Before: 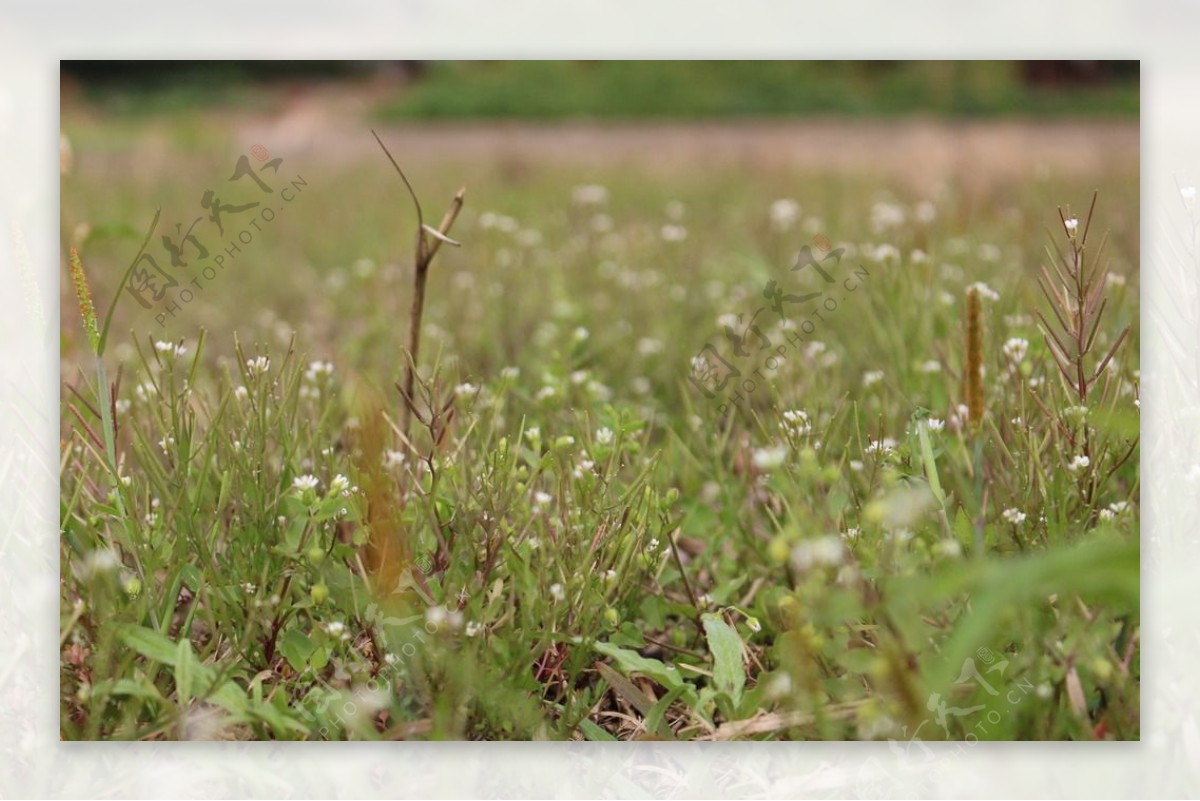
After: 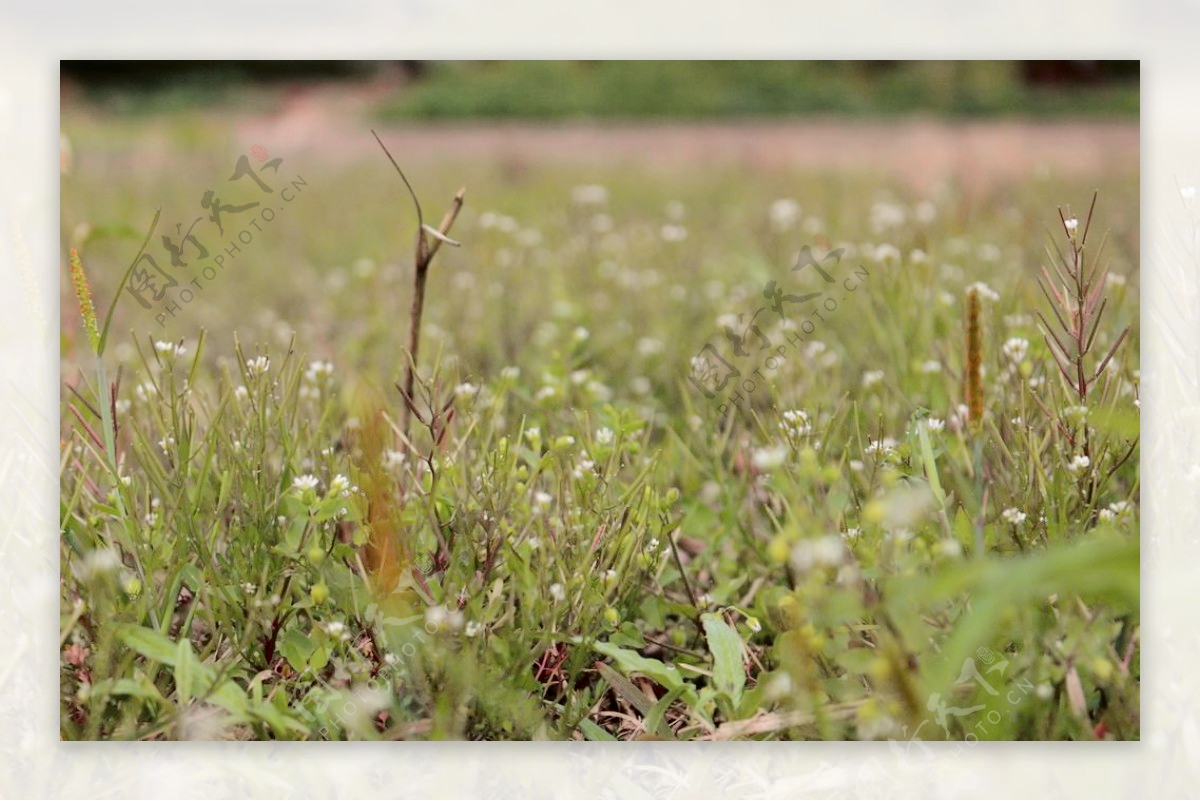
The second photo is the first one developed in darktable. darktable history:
tone curve: curves: ch0 [(0.003, 0) (0.066, 0.017) (0.163, 0.09) (0.264, 0.238) (0.395, 0.421) (0.517, 0.575) (0.633, 0.687) (0.791, 0.814) (1, 1)]; ch1 [(0, 0) (0.149, 0.17) (0.327, 0.339) (0.39, 0.403) (0.456, 0.463) (0.501, 0.502) (0.512, 0.507) (0.53, 0.533) (0.575, 0.592) (0.671, 0.655) (0.729, 0.679) (1, 1)]; ch2 [(0, 0) (0.337, 0.382) (0.464, 0.47) (0.501, 0.502) (0.527, 0.532) (0.563, 0.555) (0.615, 0.61) (0.663, 0.68) (1, 1)], color space Lab, independent channels, preserve colors none
